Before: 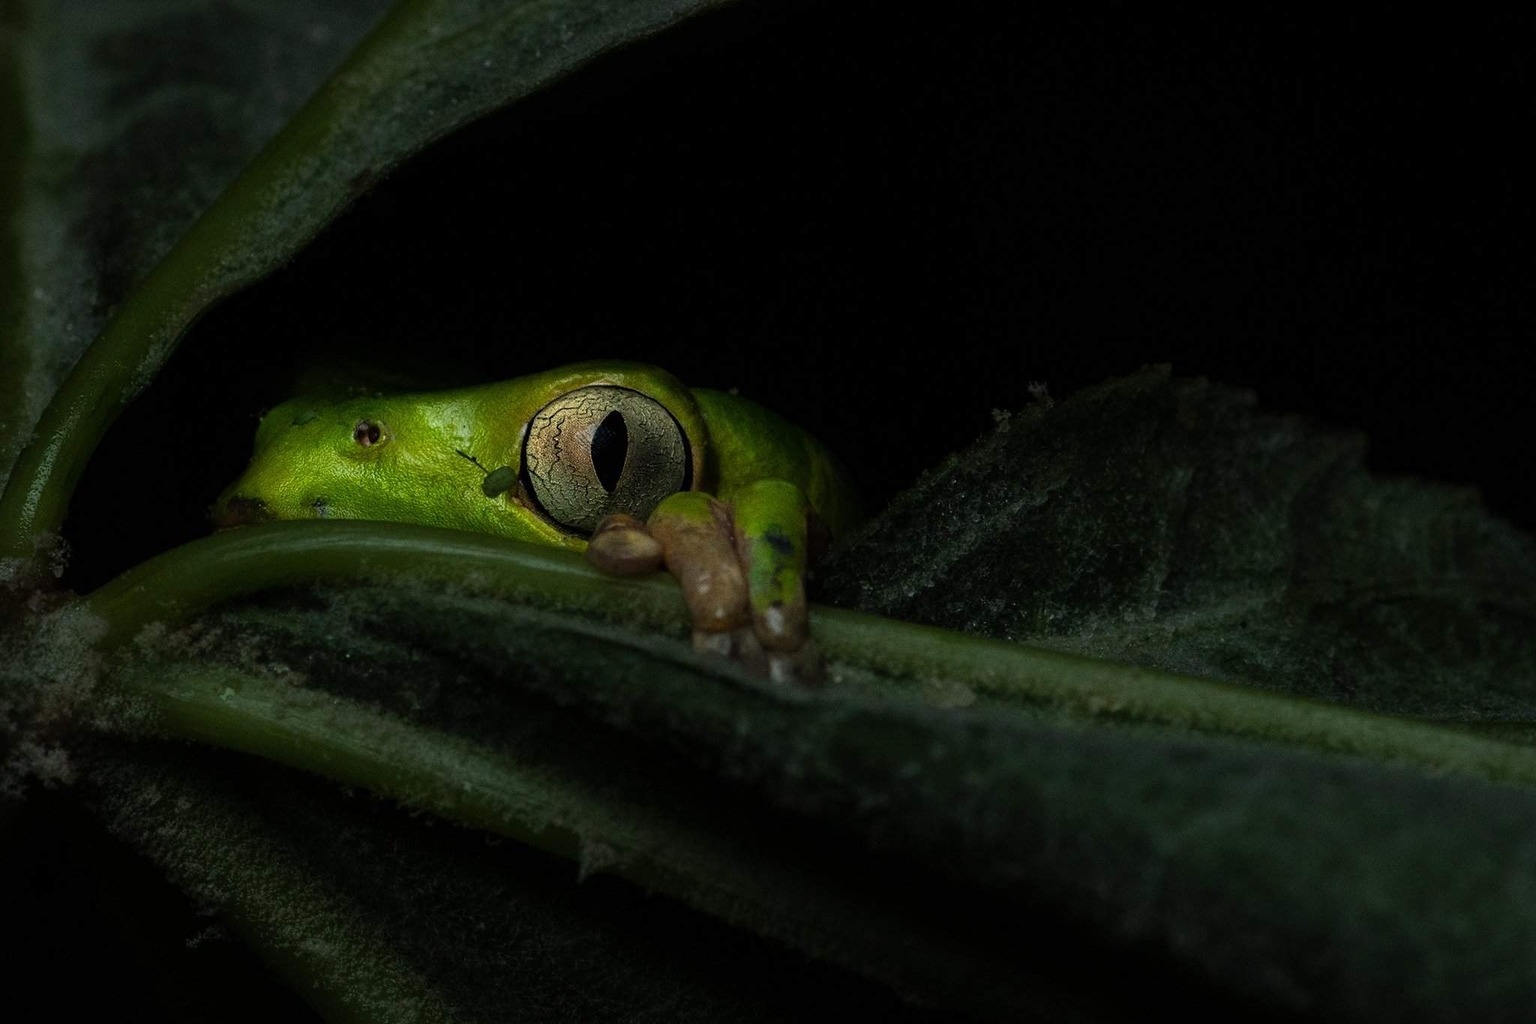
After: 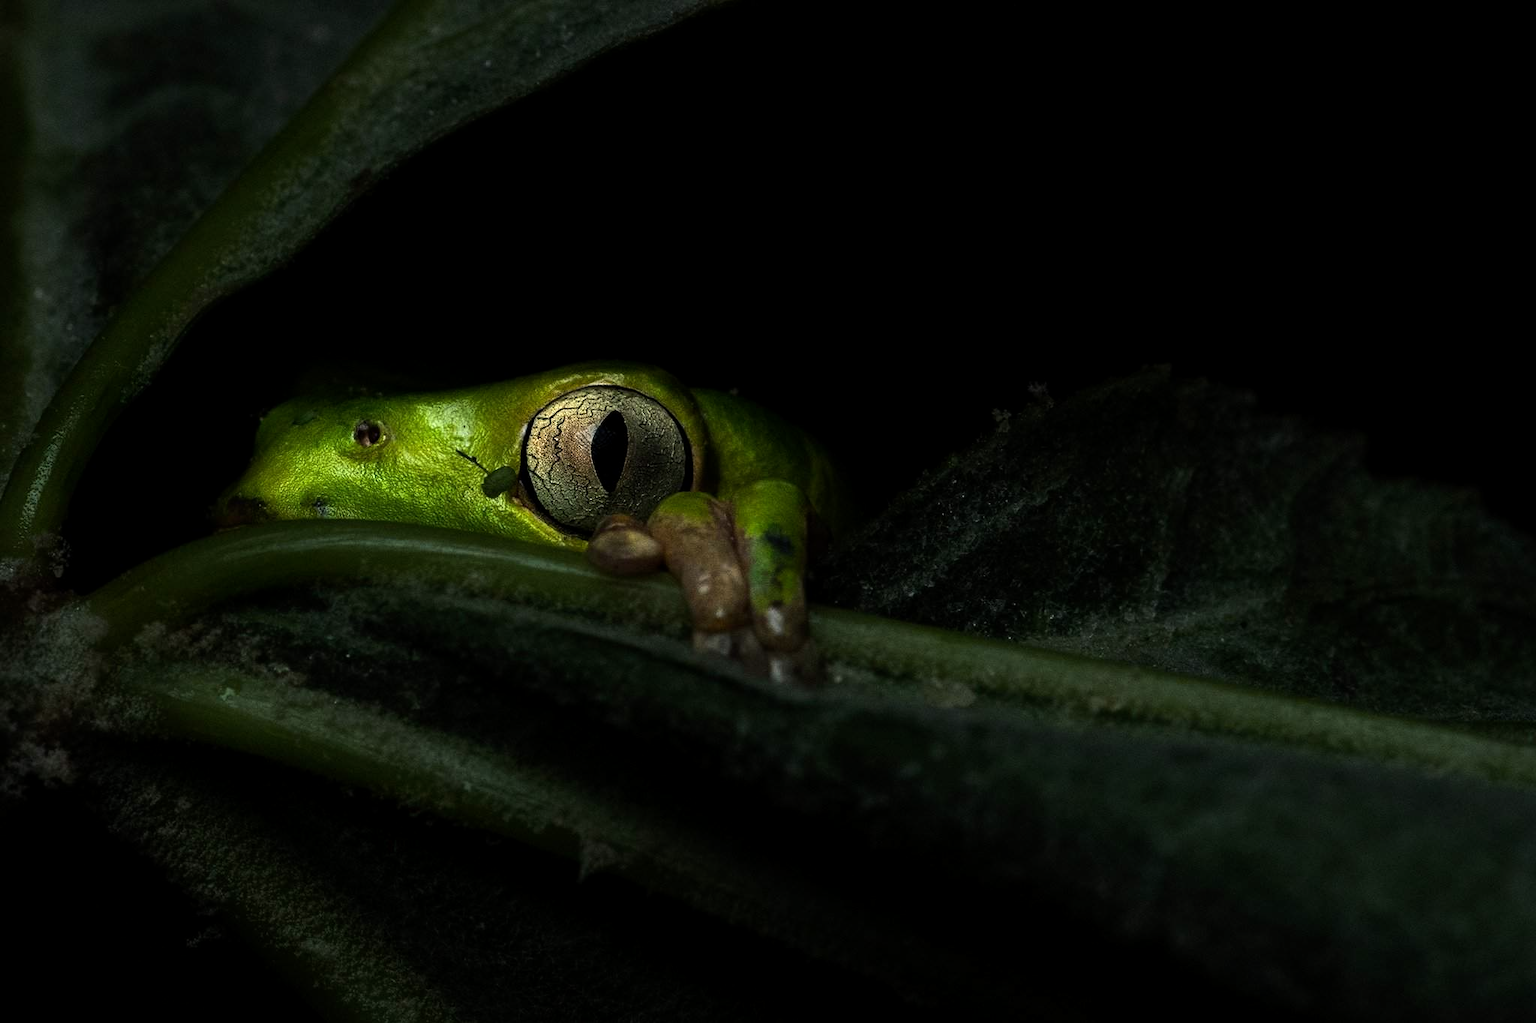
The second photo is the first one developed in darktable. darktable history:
exposure: black level correction 0.001, exposure 0.014 EV, compensate highlight preservation false
tone equalizer: -8 EV -0.75 EV, -7 EV -0.7 EV, -6 EV -0.6 EV, -5 EV -0.4 EV, -3 EV 0.4 EV, -2 EV 0.6 EV, -1 EV 0.7 EV, +0 EV 0.75 EV, edges refinement/feathering 500, mask exposure compensation -1.57 EV, preserve details no
